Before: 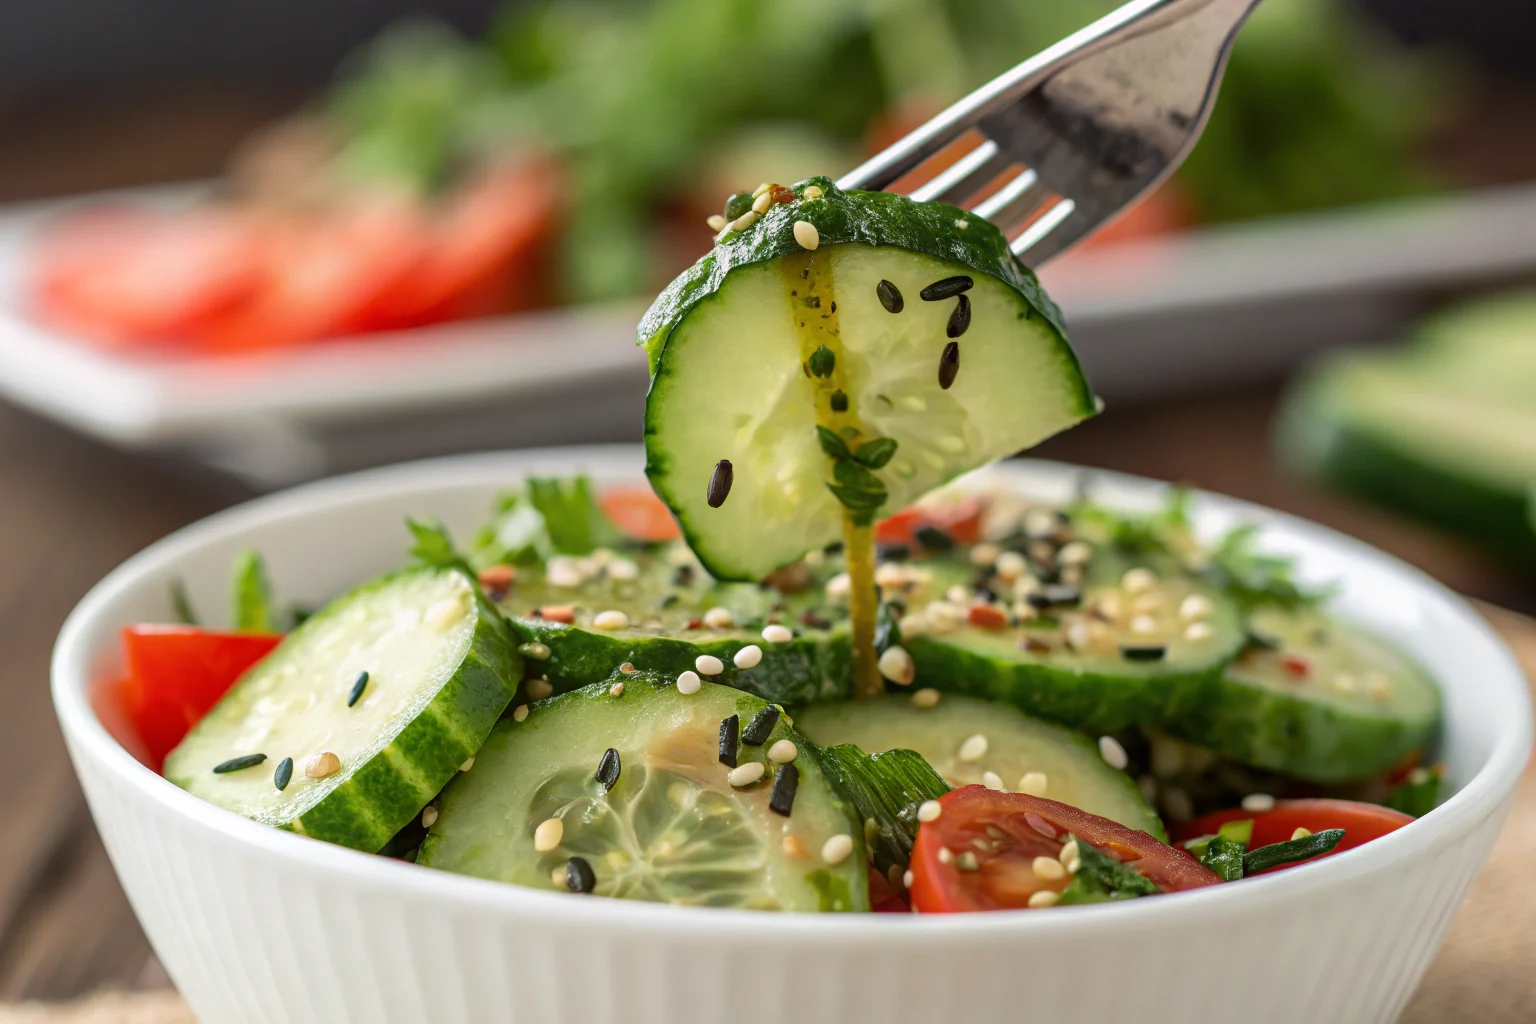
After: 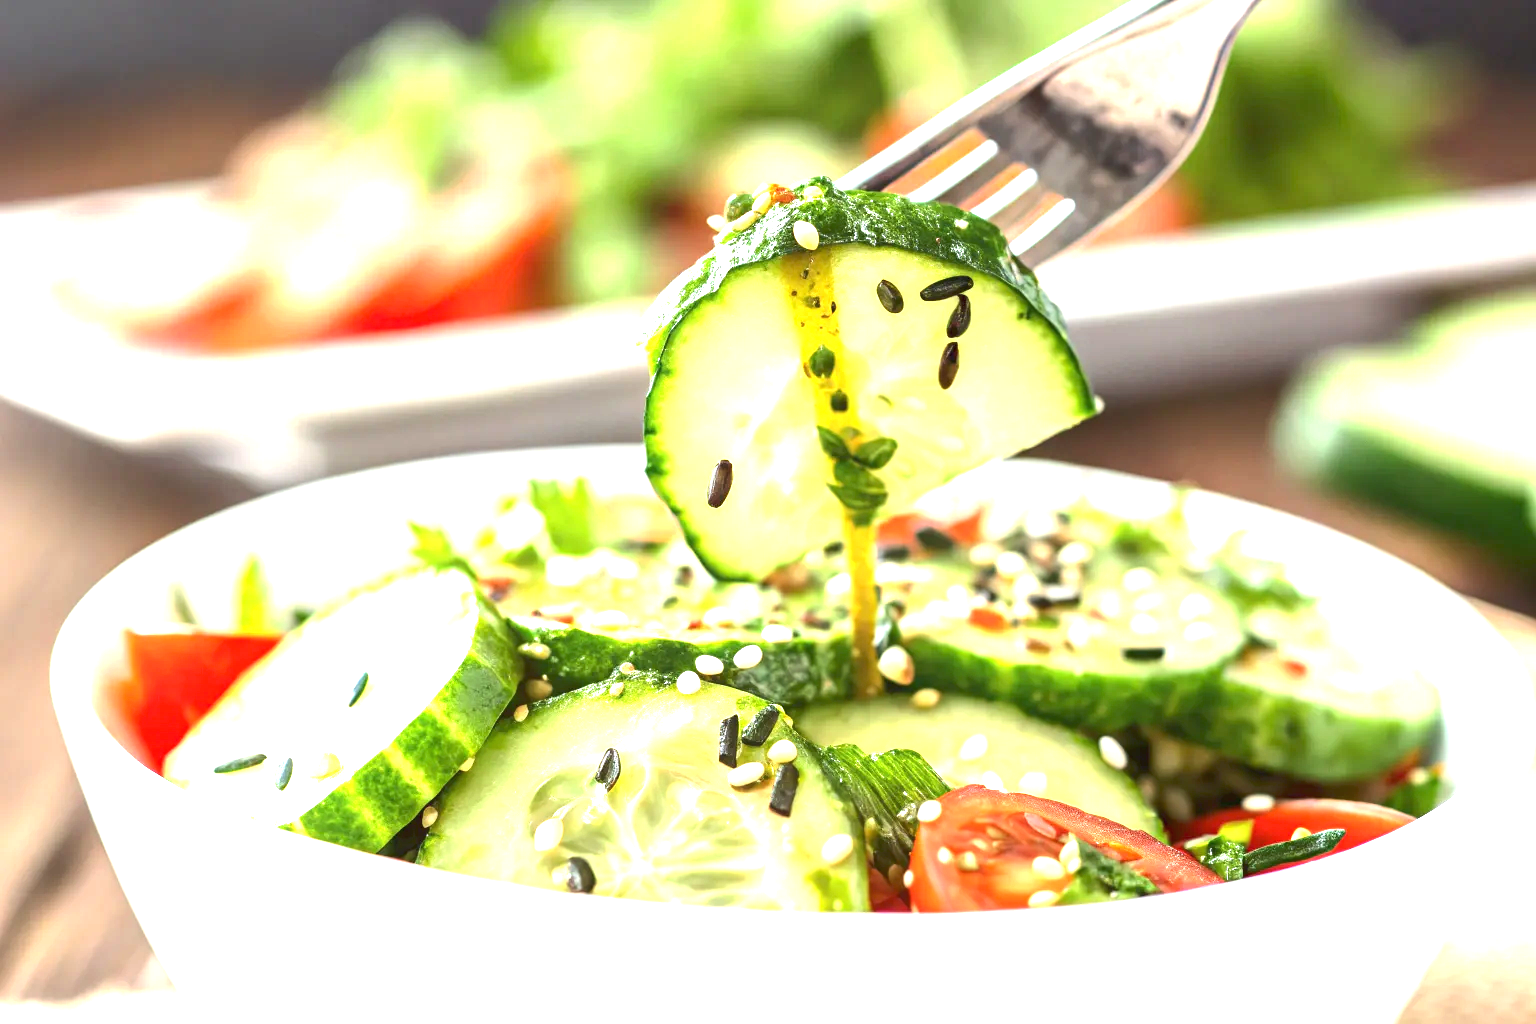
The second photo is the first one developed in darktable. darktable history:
tone equalizer: -8 EV 0.288 EV, -7 EV 0.412 EV, -6 EV 0.423 EV, -5 EV 0.247 EV, -3 EV -0.247 EV, -2 EV -0.426 EV, -1 EV -0.407 EV, +0 EV -0.231 EV
exposure: black level correction 0, exposure 2.421 EV, compensate exposure bias true, compensate highlight preservation false
